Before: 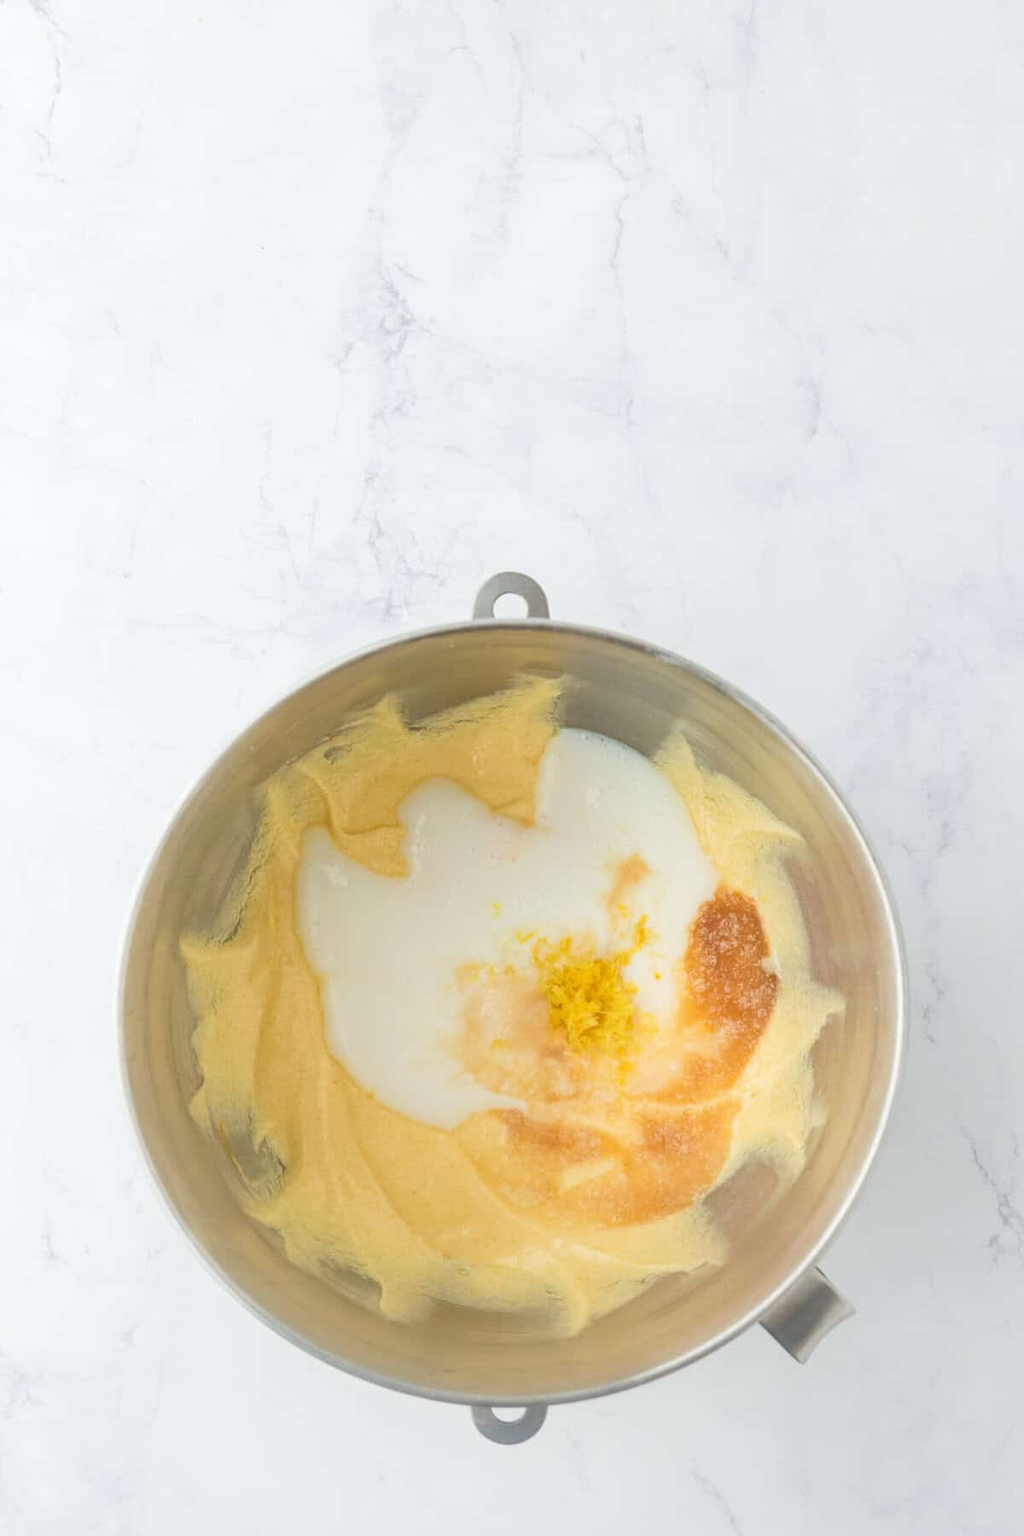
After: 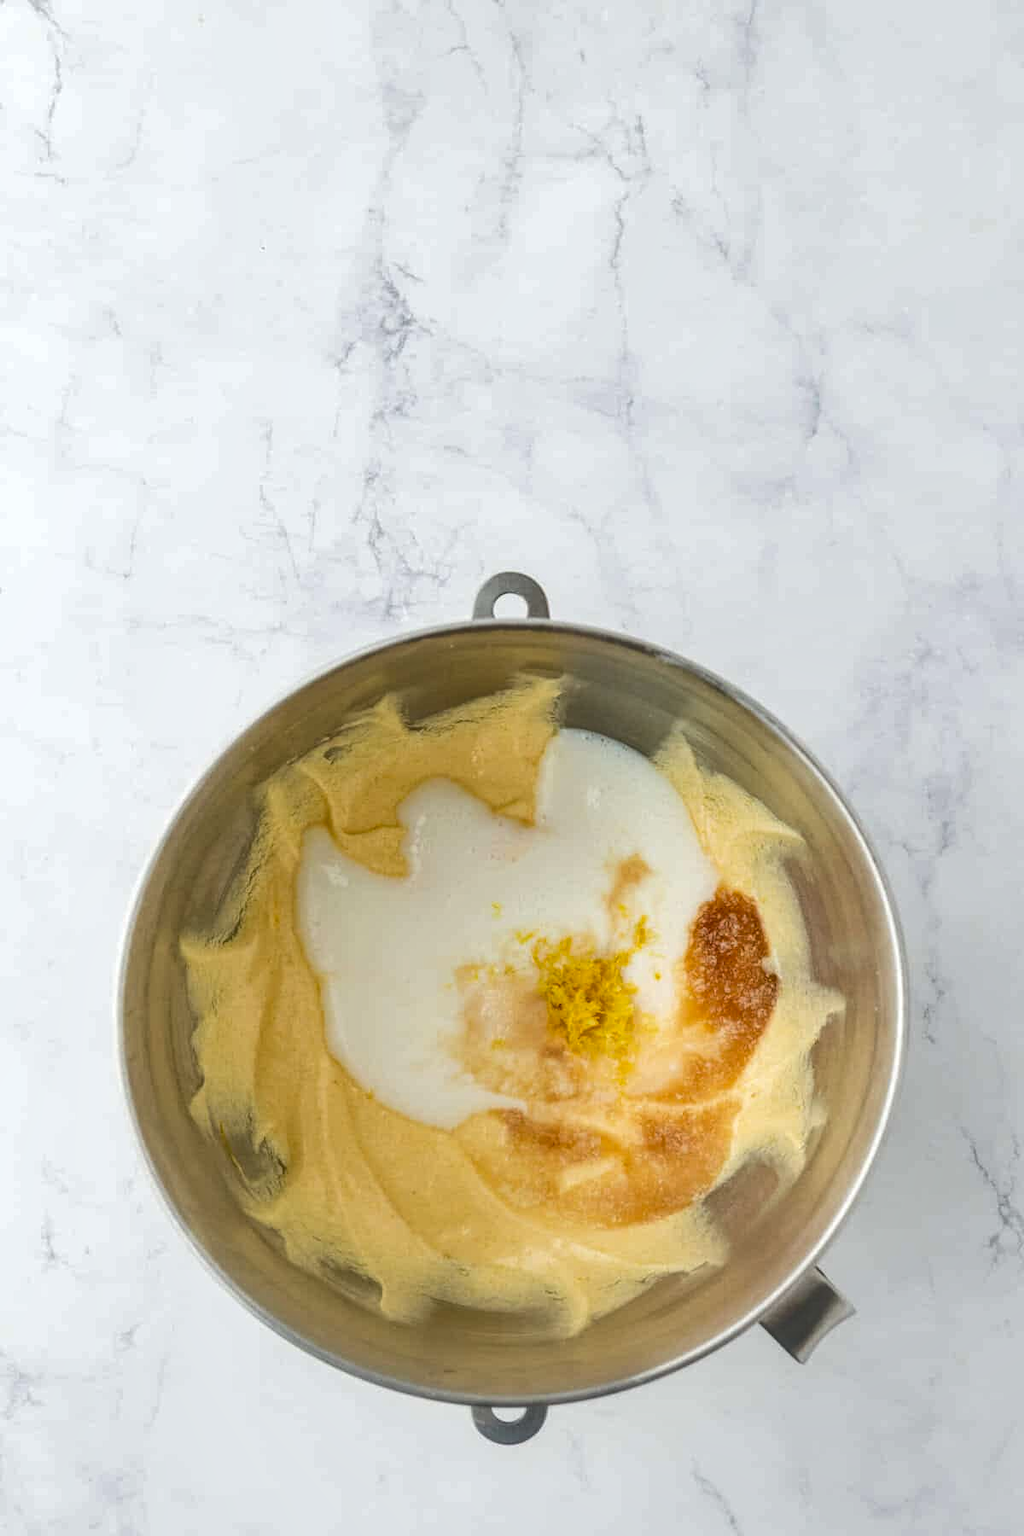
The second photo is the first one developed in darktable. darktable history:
local contrast: detail 130%
shadows and highlights: low approximation 0.01, soften with gaussian
